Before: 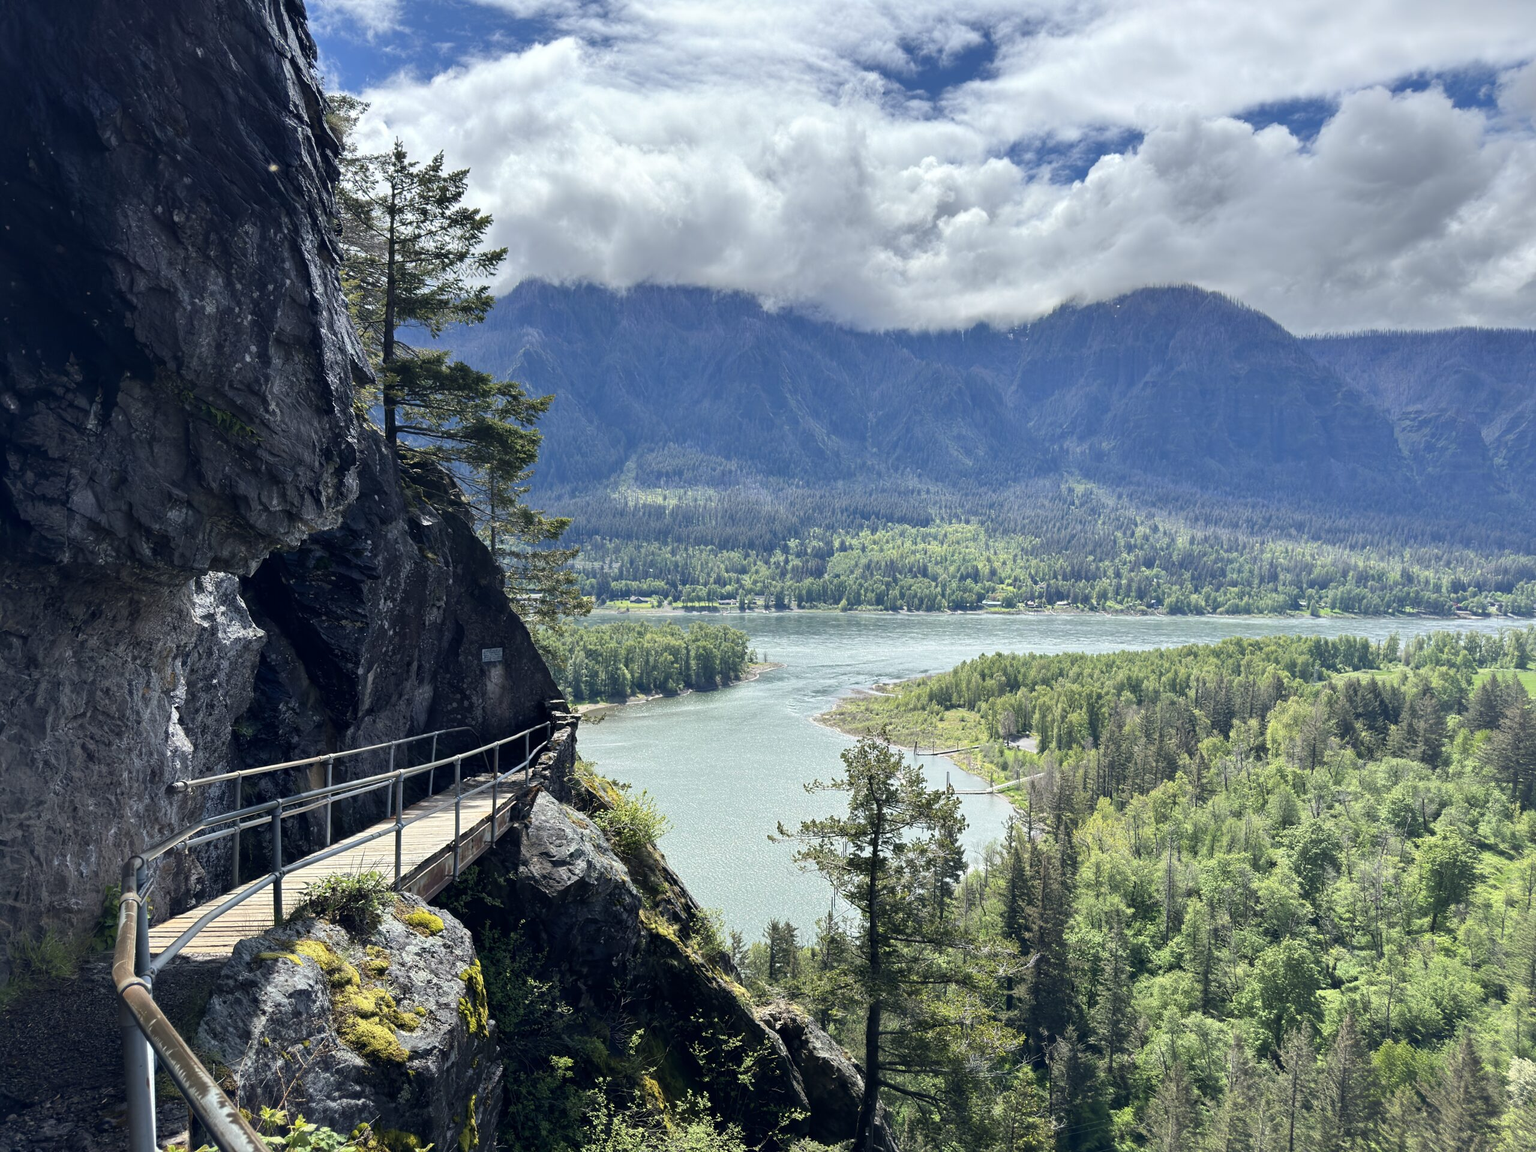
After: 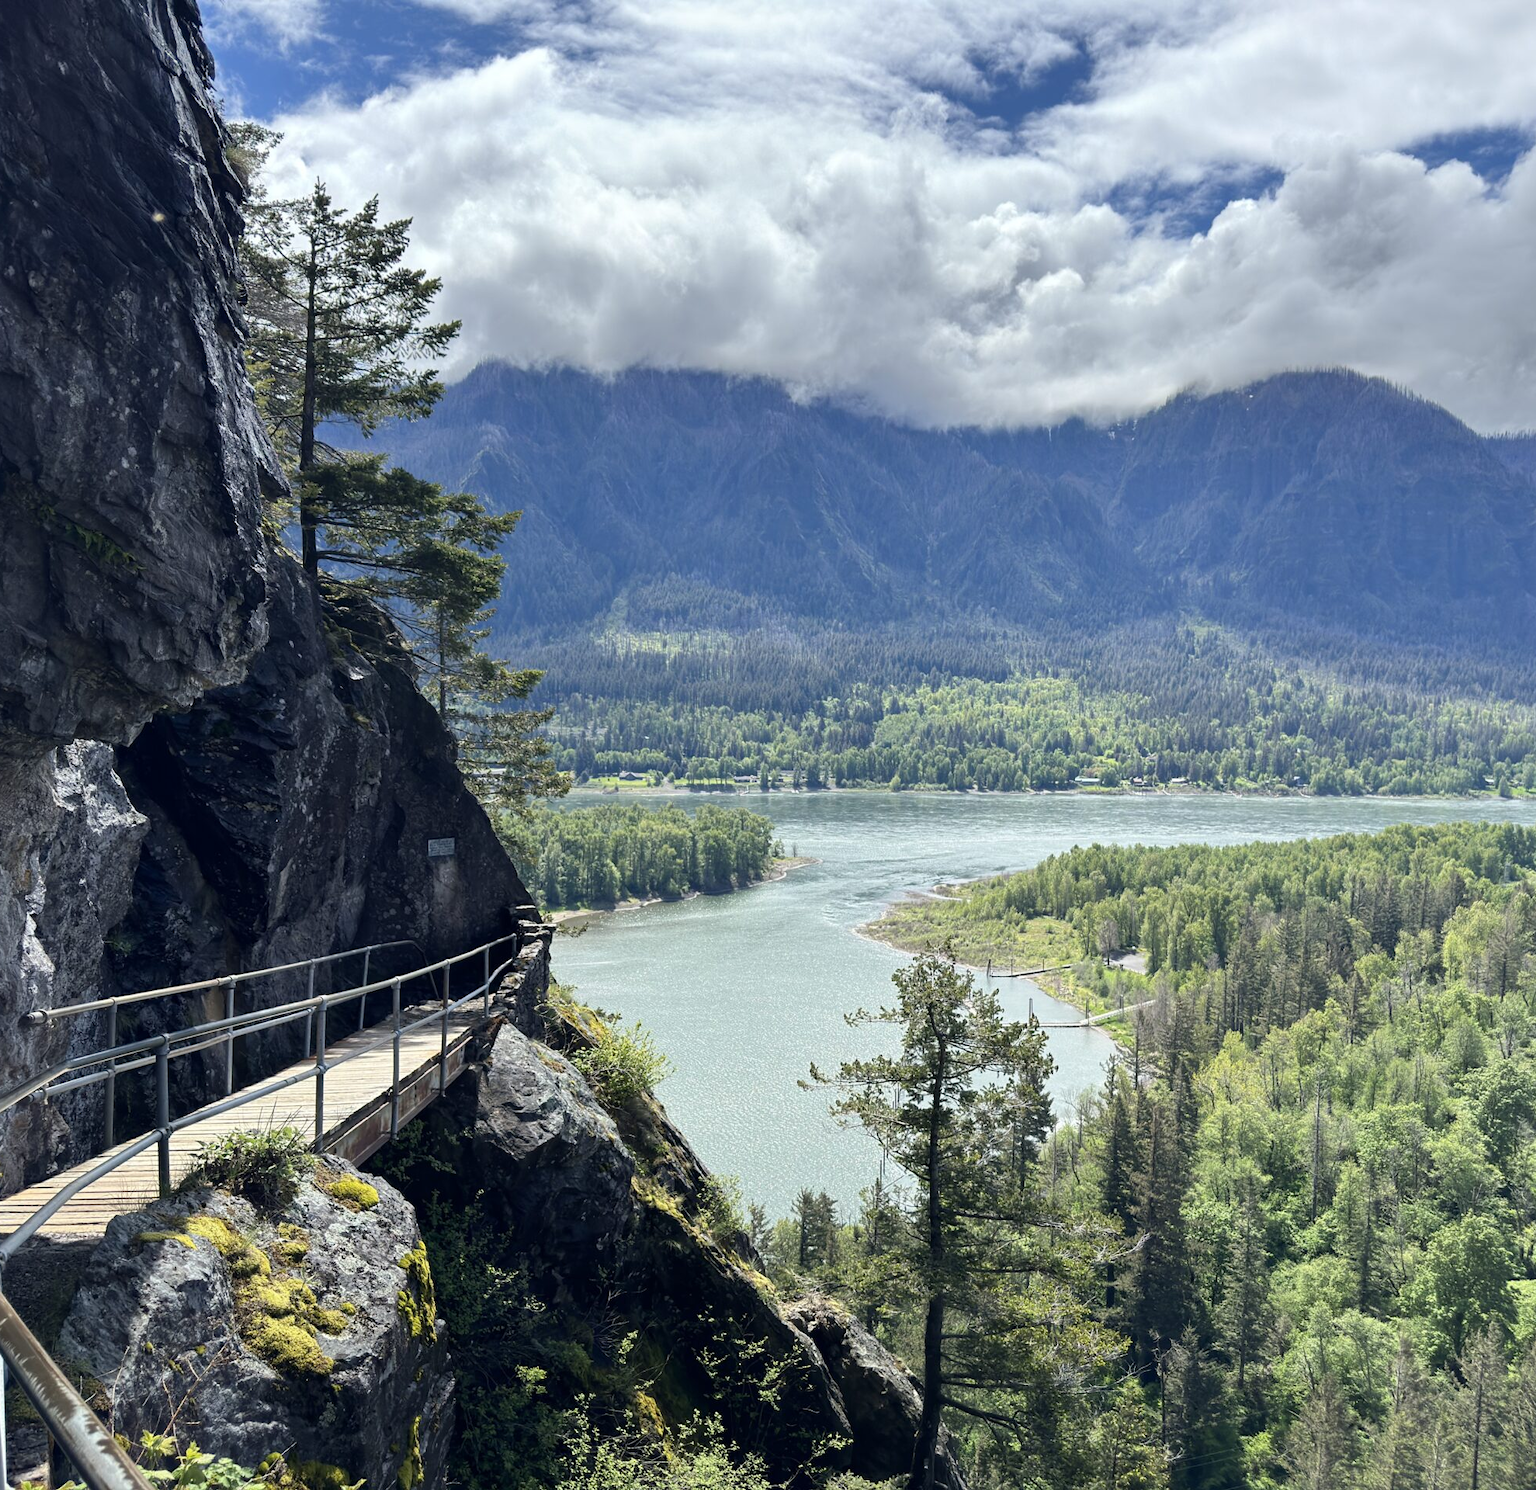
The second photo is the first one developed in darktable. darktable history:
crop: left 9.845%, right 12.849%
color correction: highlights b* -0.055
